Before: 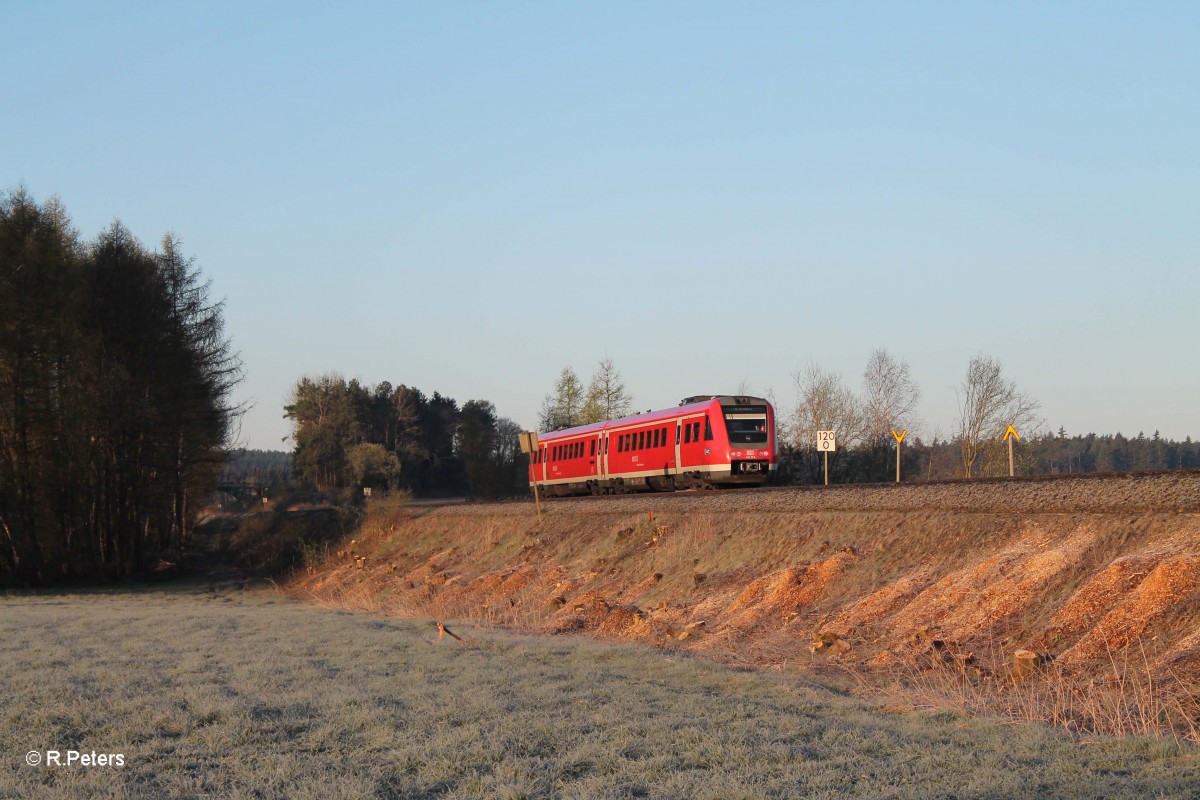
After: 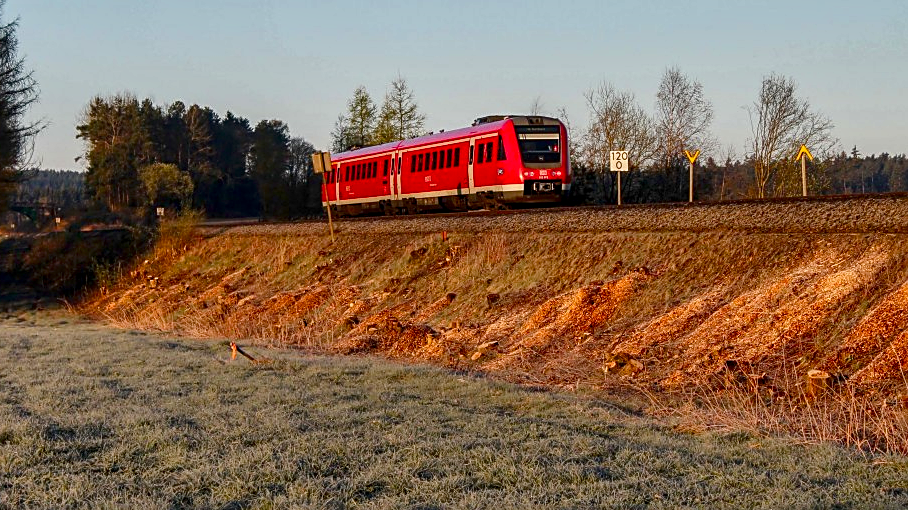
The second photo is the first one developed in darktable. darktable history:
crop and rotate: left 17.299%, top 35.115%, right 7.015%, bottom 1.024%
tone equalizer: on, module defaults
contrast brightness saturation: contrast 0.12, brightness -0.12, saturation 0.2
local contrast: highlights 61%, detail 143%, midtone range 0.428
sharpen: on, module defaults
color balance rgb: perceptual saturation grading › global saturation 20%, perceptual saturation grading › highlights -25%, perceptual saturation grading › shadows 50%
shadows and highlights: soften with gaussian
